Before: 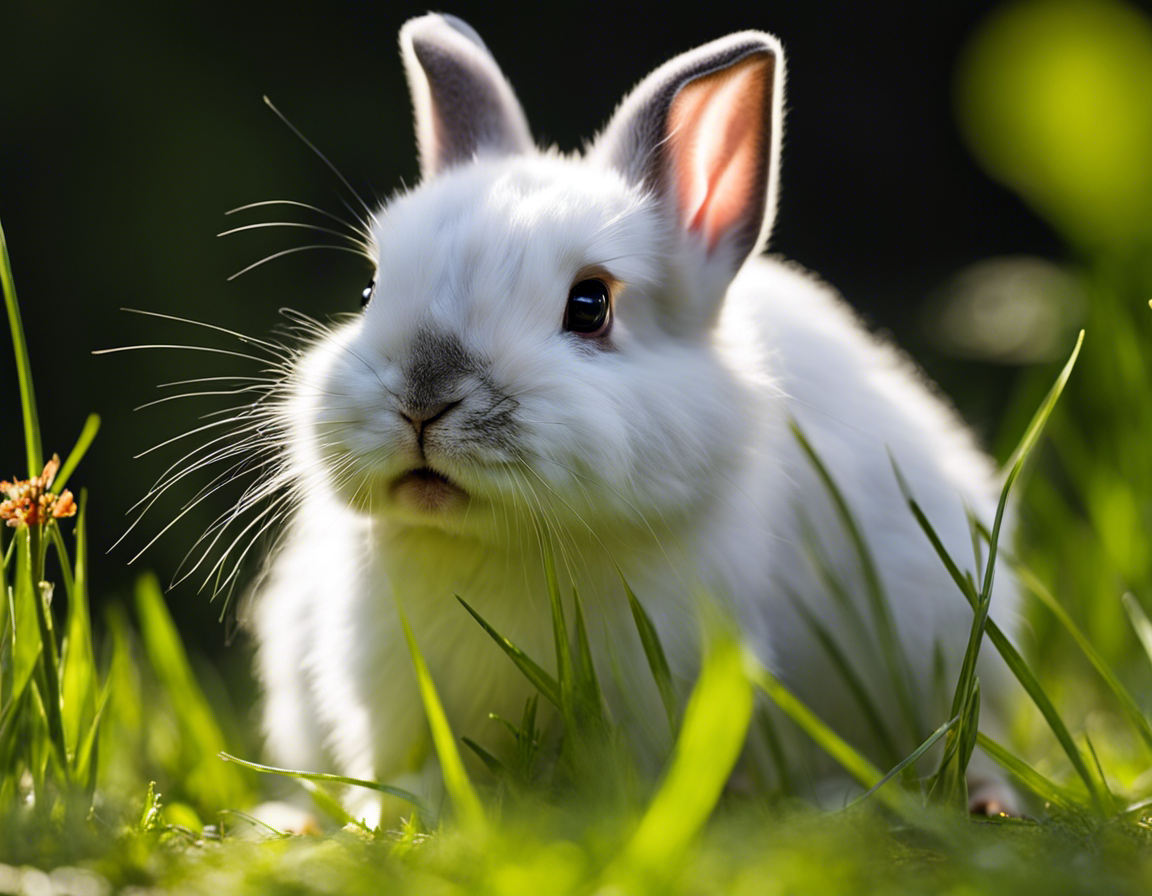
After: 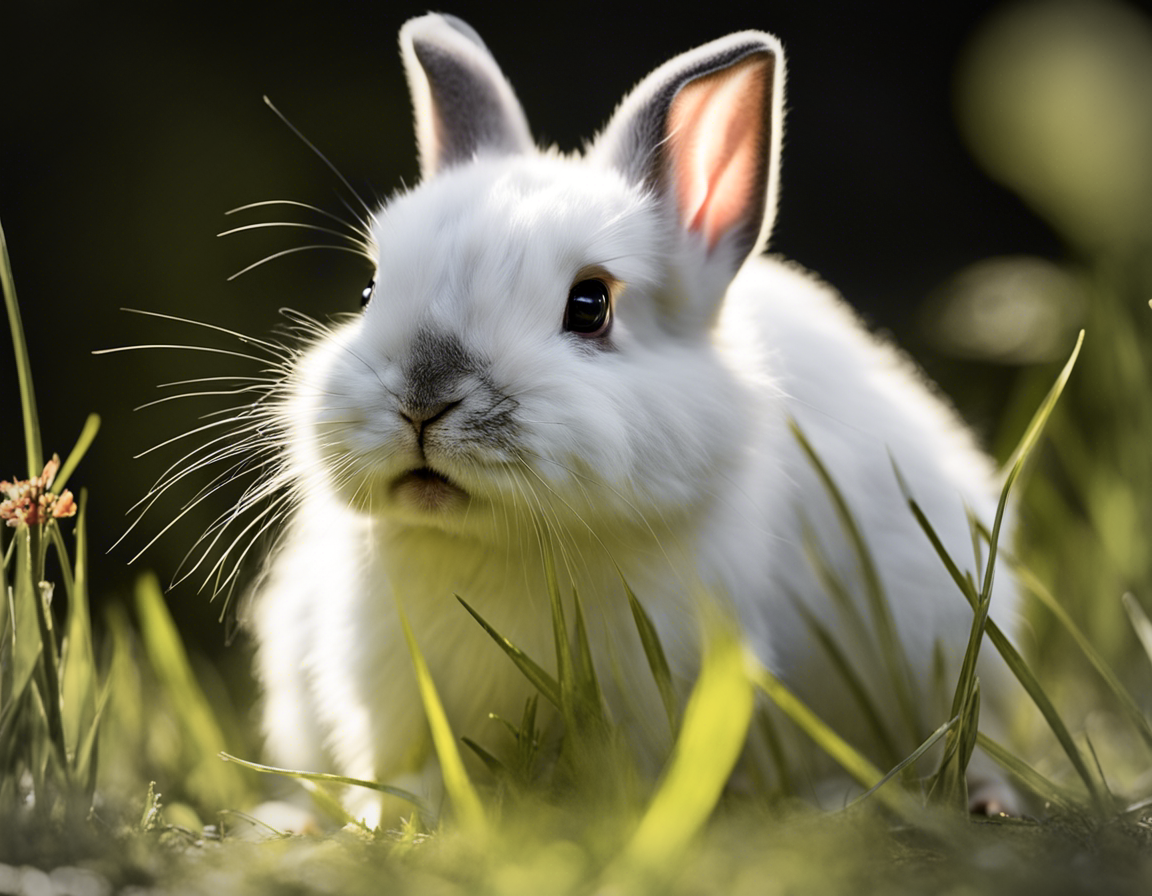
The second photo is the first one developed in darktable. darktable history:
vignetting: automatic ratio true
tone curve: curves: ch0 [(0, 0) (0.765, 0.816) (1, 1)]; ch1 [(0, 0) (0.425, 0.464) (0.5, 0.5) (0.531, 0.522) (0.588, 0.575) (0.994, 0.939)]; ch2 [(0, 0) (0.398, 0.435) (0.455, 0.481) (0.501, 0.504) (0.529, 0.544) (0.584, 0.585) (1, 0.911)], color space Lab, independent channels
